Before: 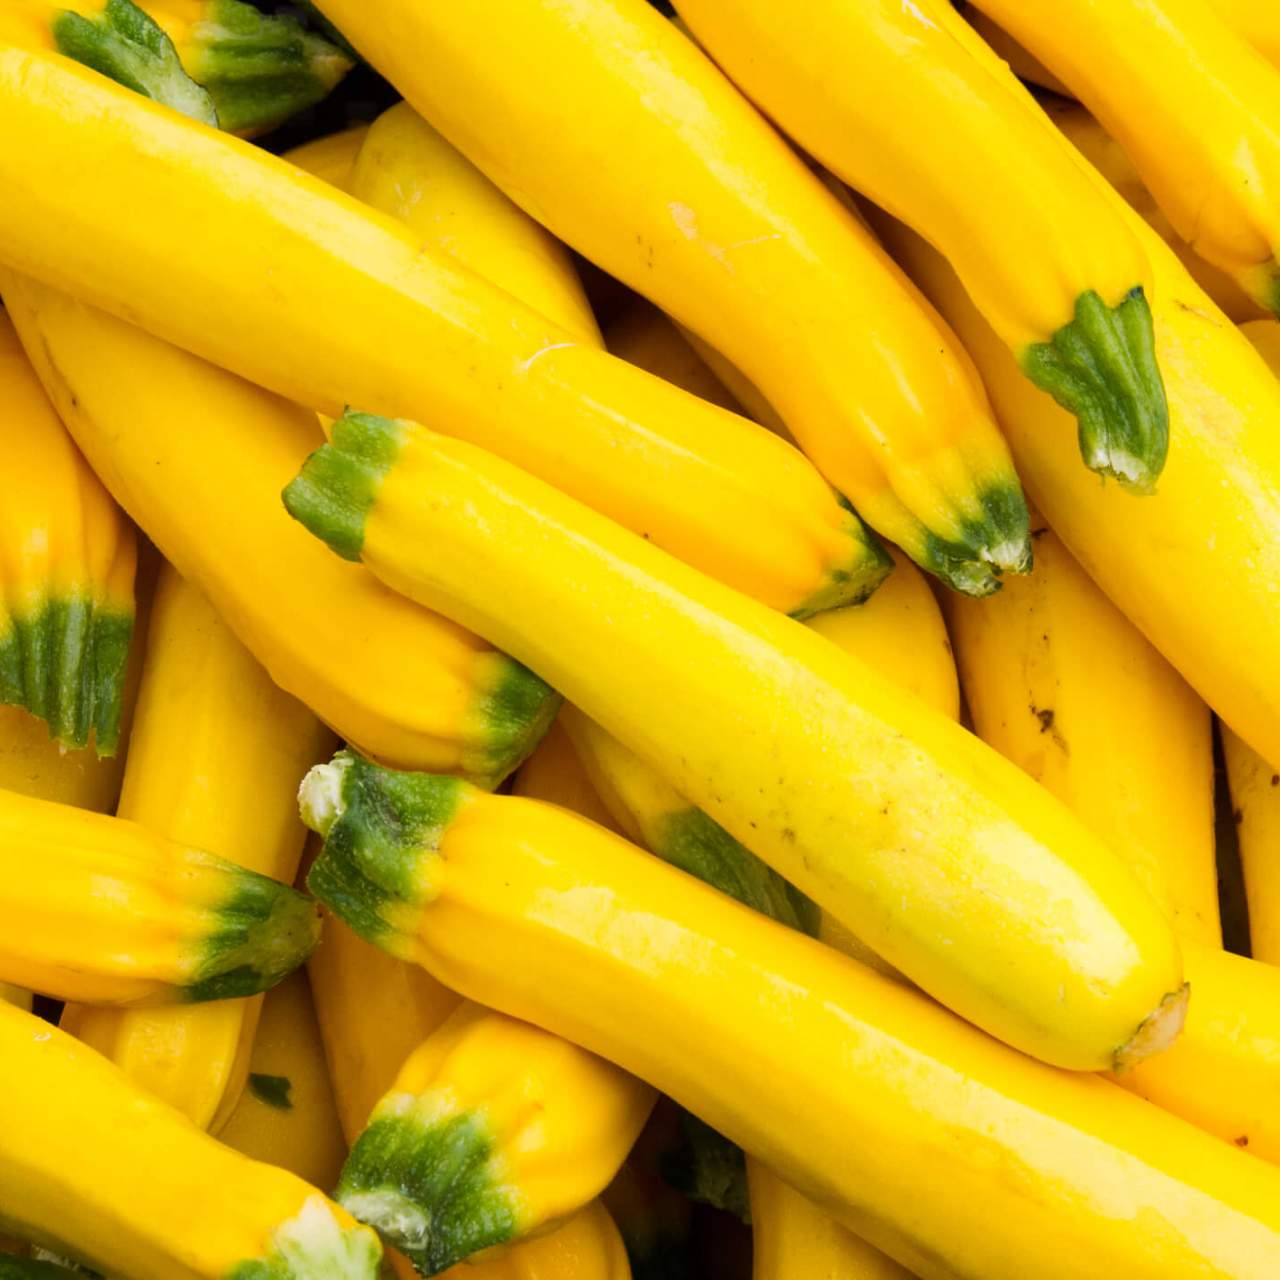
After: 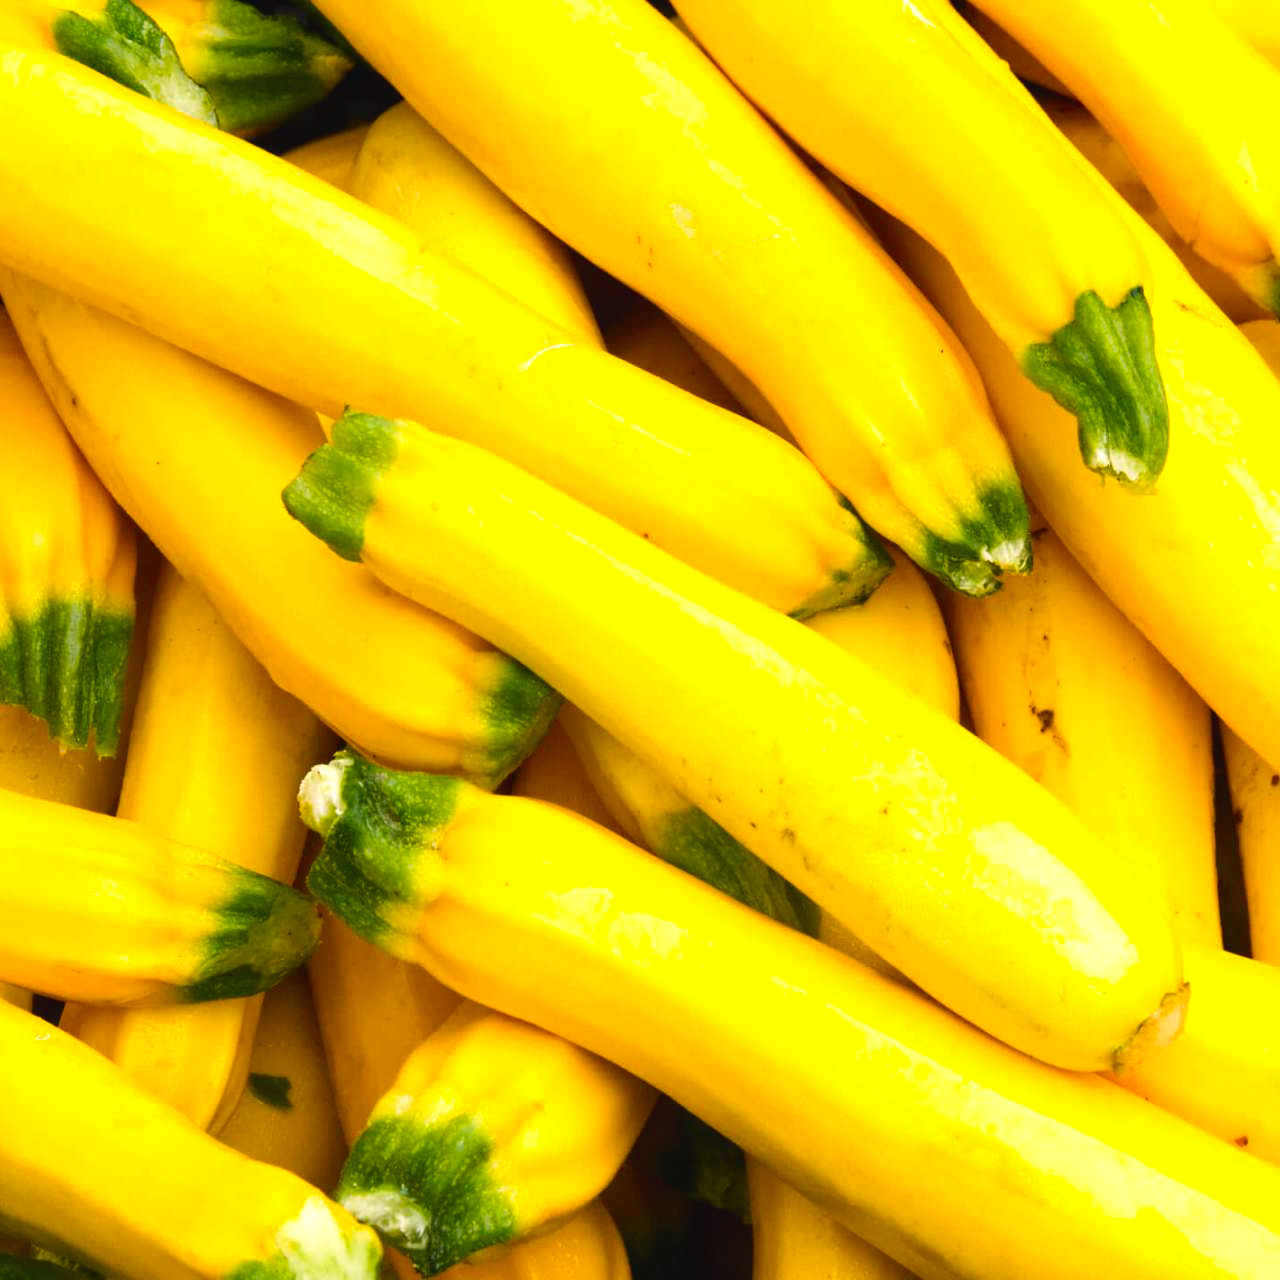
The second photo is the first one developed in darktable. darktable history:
color contrast: green-magenta contrast 1.1, blue-yellow contrast 1.1, unbound 0
color balance rgb: shadows lift › chroma 1%, shadows lift › hue 217.2°, power › hue 310.8°, highlights gain › chroma 1%, highlights gain › hue 54°, global offset › luminance 0.5%, global offset › hue 171.6°, perceptual saturation grading › global saturation 14.09%, perceptual saturation grading › highlights -25%, perceptual saturation grading › shadows 30%, perceptual brilliance grading › highlights 13.42%, perceptual brilliance grading › mid-tones 8.05%, perceptual brilliance grading › shadows -17.45%, global vibrance 25%
